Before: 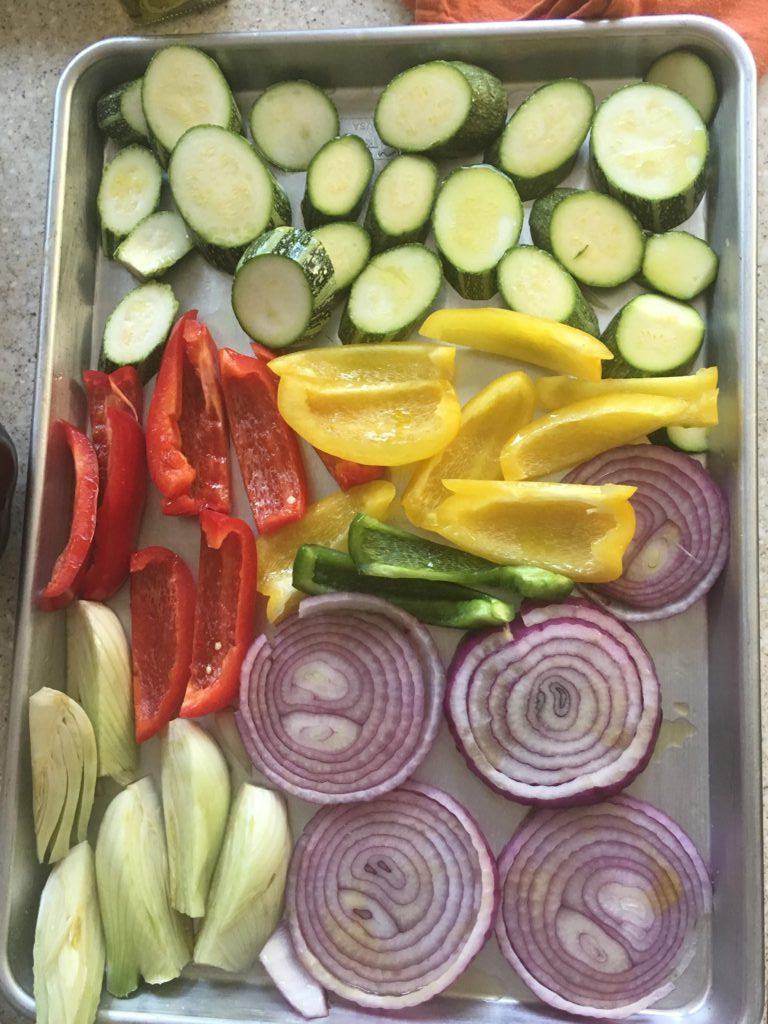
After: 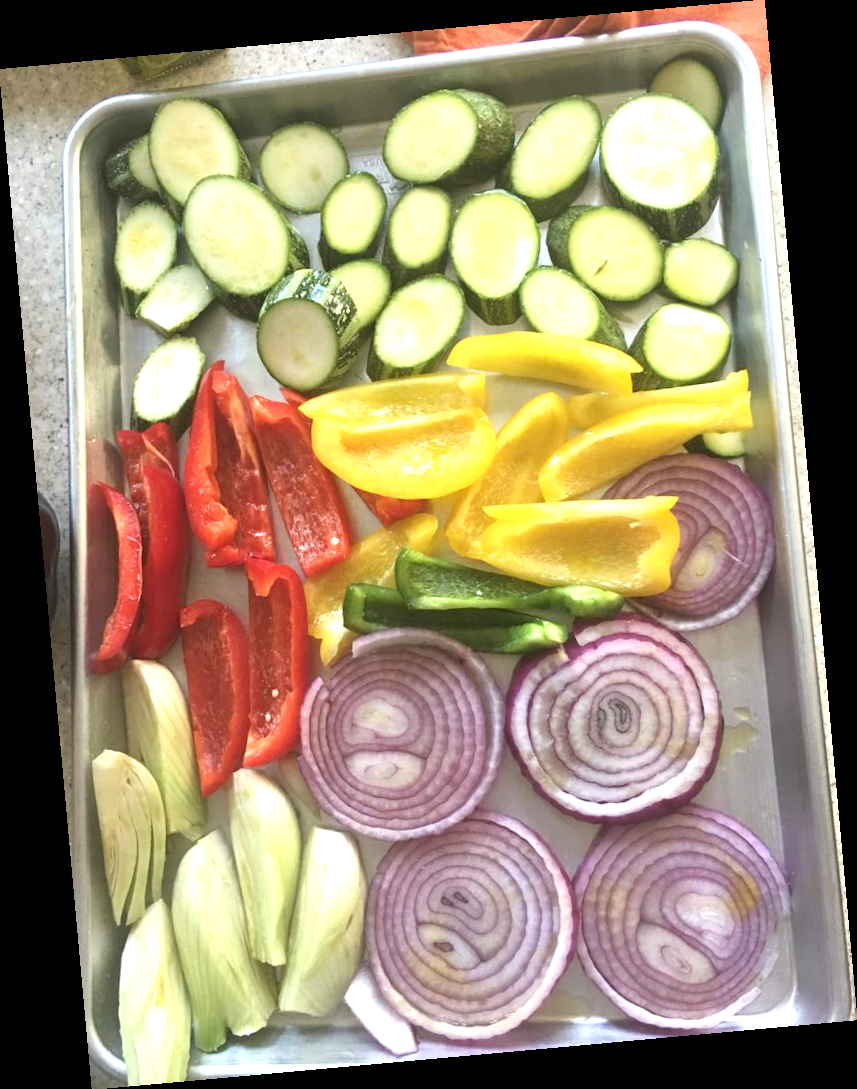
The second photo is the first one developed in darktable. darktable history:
exposure: black level correction 0, exposure 0.7 EV, compensate highlight preservation false
rotate and perspective: rotation -5.2°, automatic cropping off
